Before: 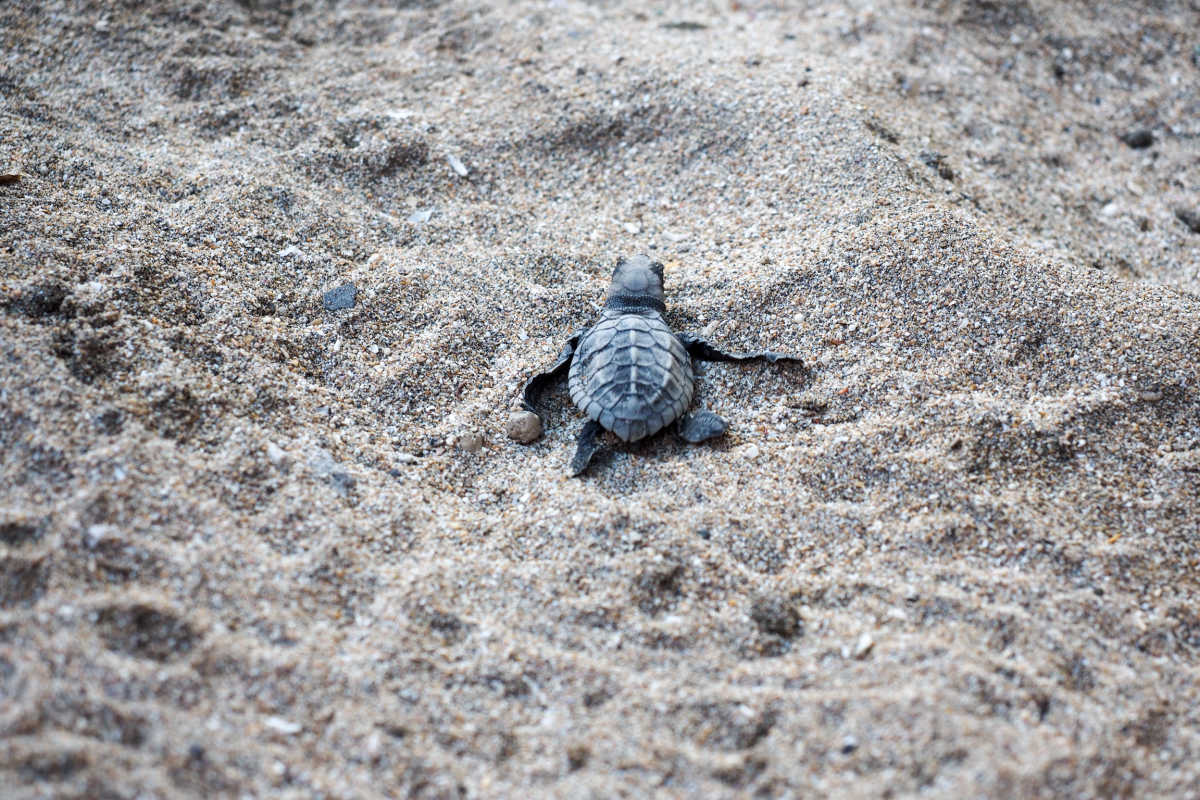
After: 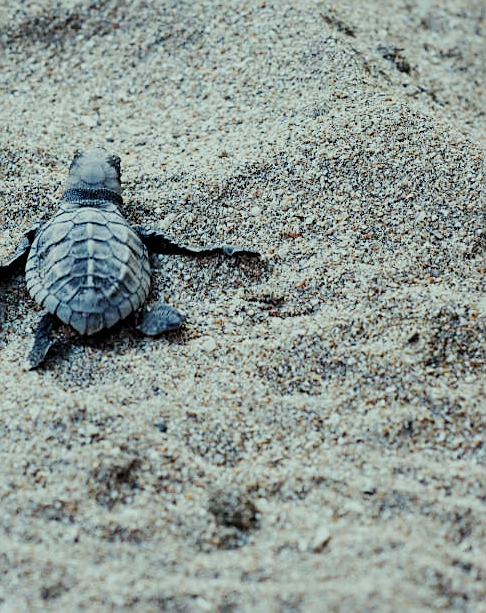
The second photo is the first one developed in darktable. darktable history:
crop: left 45.263%, top 13.463%, right 14.172%, bottom 9.863%
color correction: highlights a* -8.67, highlights b* 3.22
sharpen: amount 0.5
filmic rgb: black relative exposure -7.65 EV, white relative exposure 4.56 EV, hardness 3.61, add noise in highlights 0, preserve chrominance no, color science v3 (2019), use custom middle-gray values true, contrast in highlights soft
